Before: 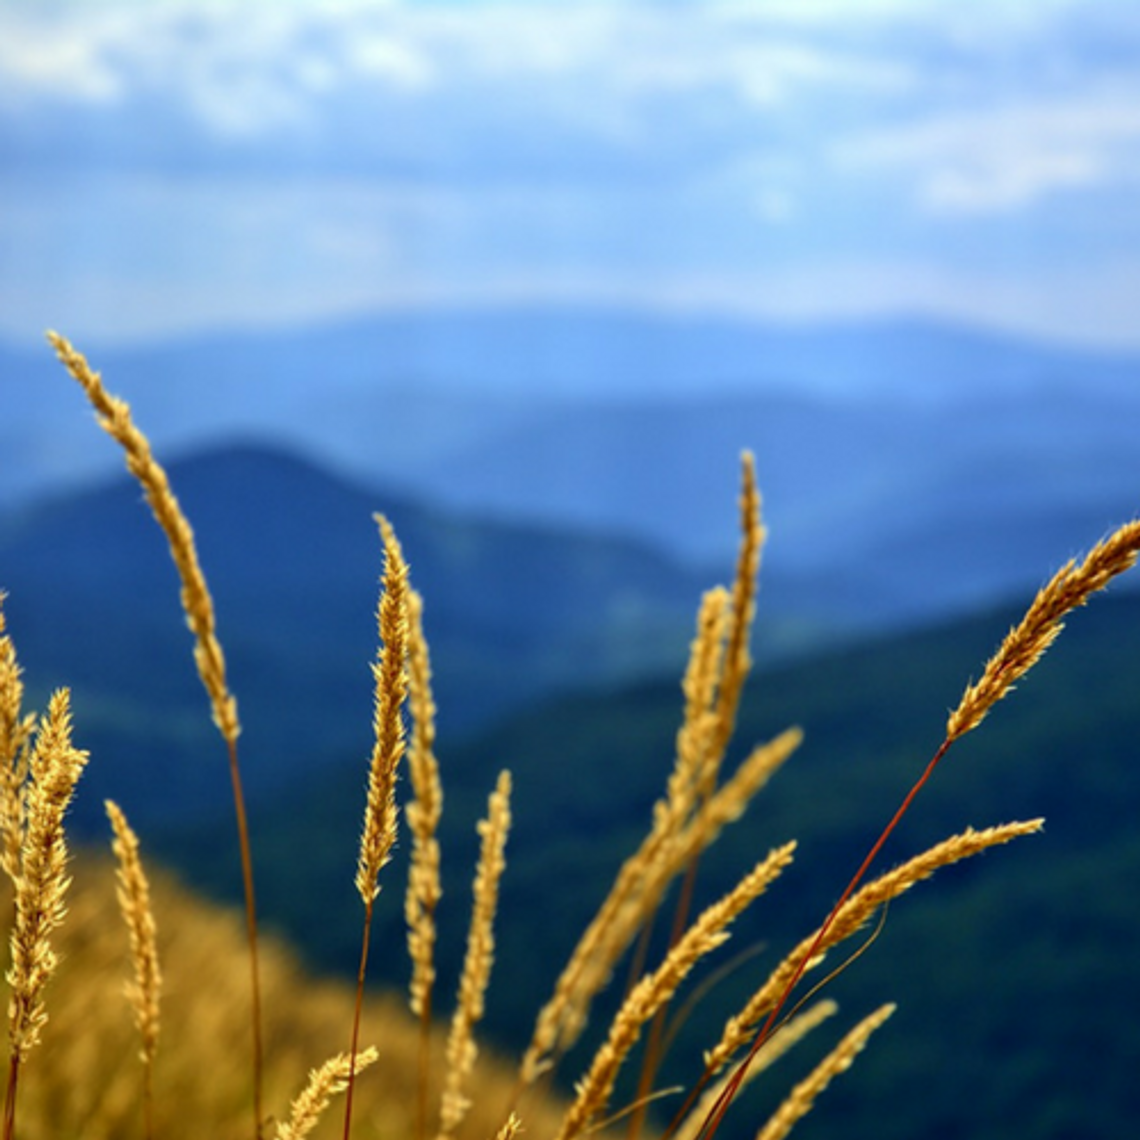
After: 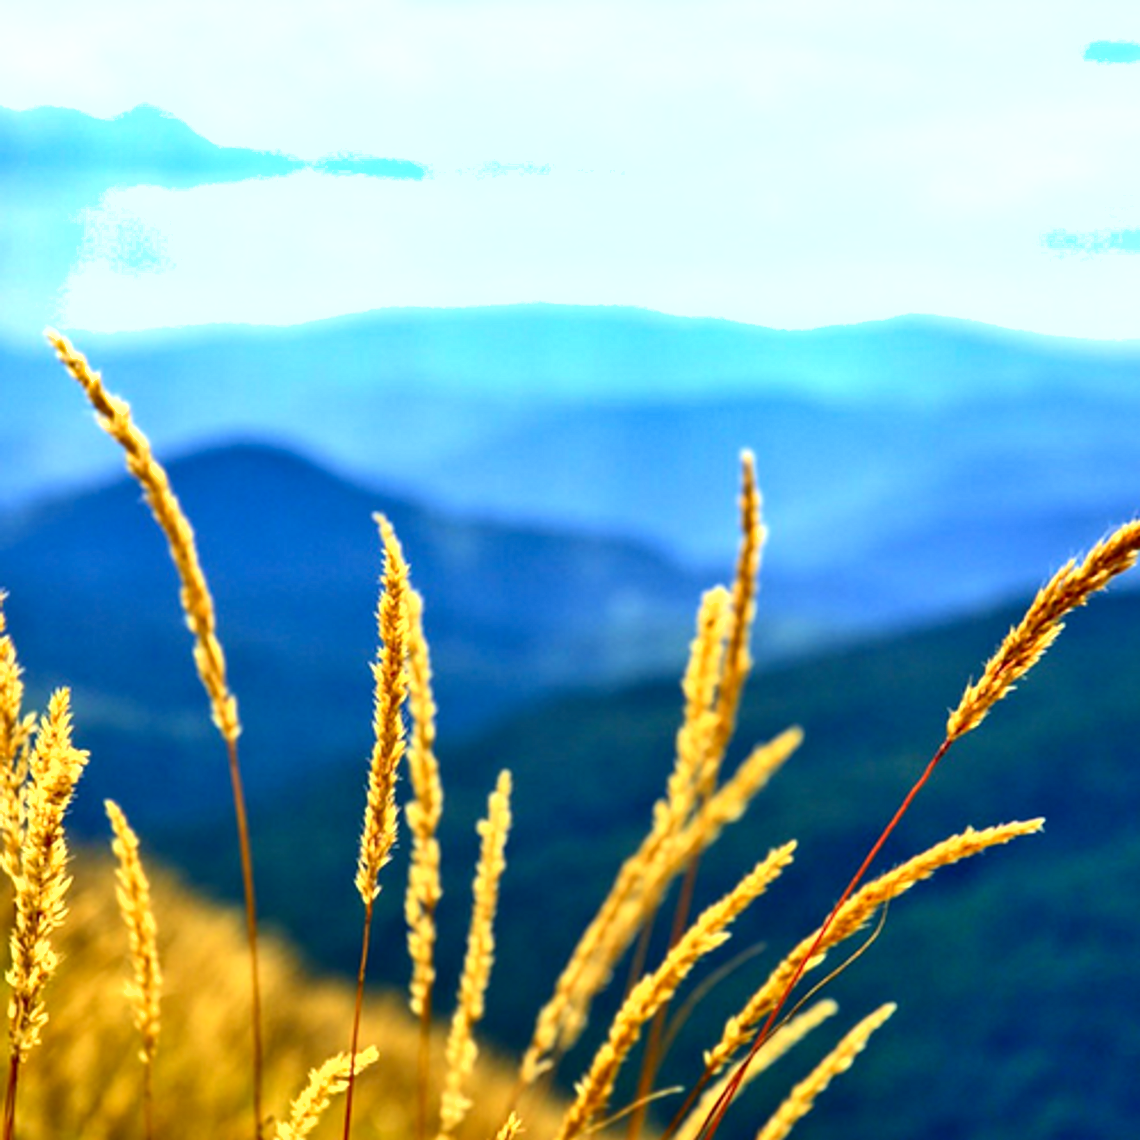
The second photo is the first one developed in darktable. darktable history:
shadows and highlights: low approximation 0.01, soften with gaussian
exposure: black level correction 0, exposure 1 EV, compensate exposure bias true, compensate highlight preservation false
contrast brightness saturation: contrast 0.15, brightness -0.01, saturation 0.1
